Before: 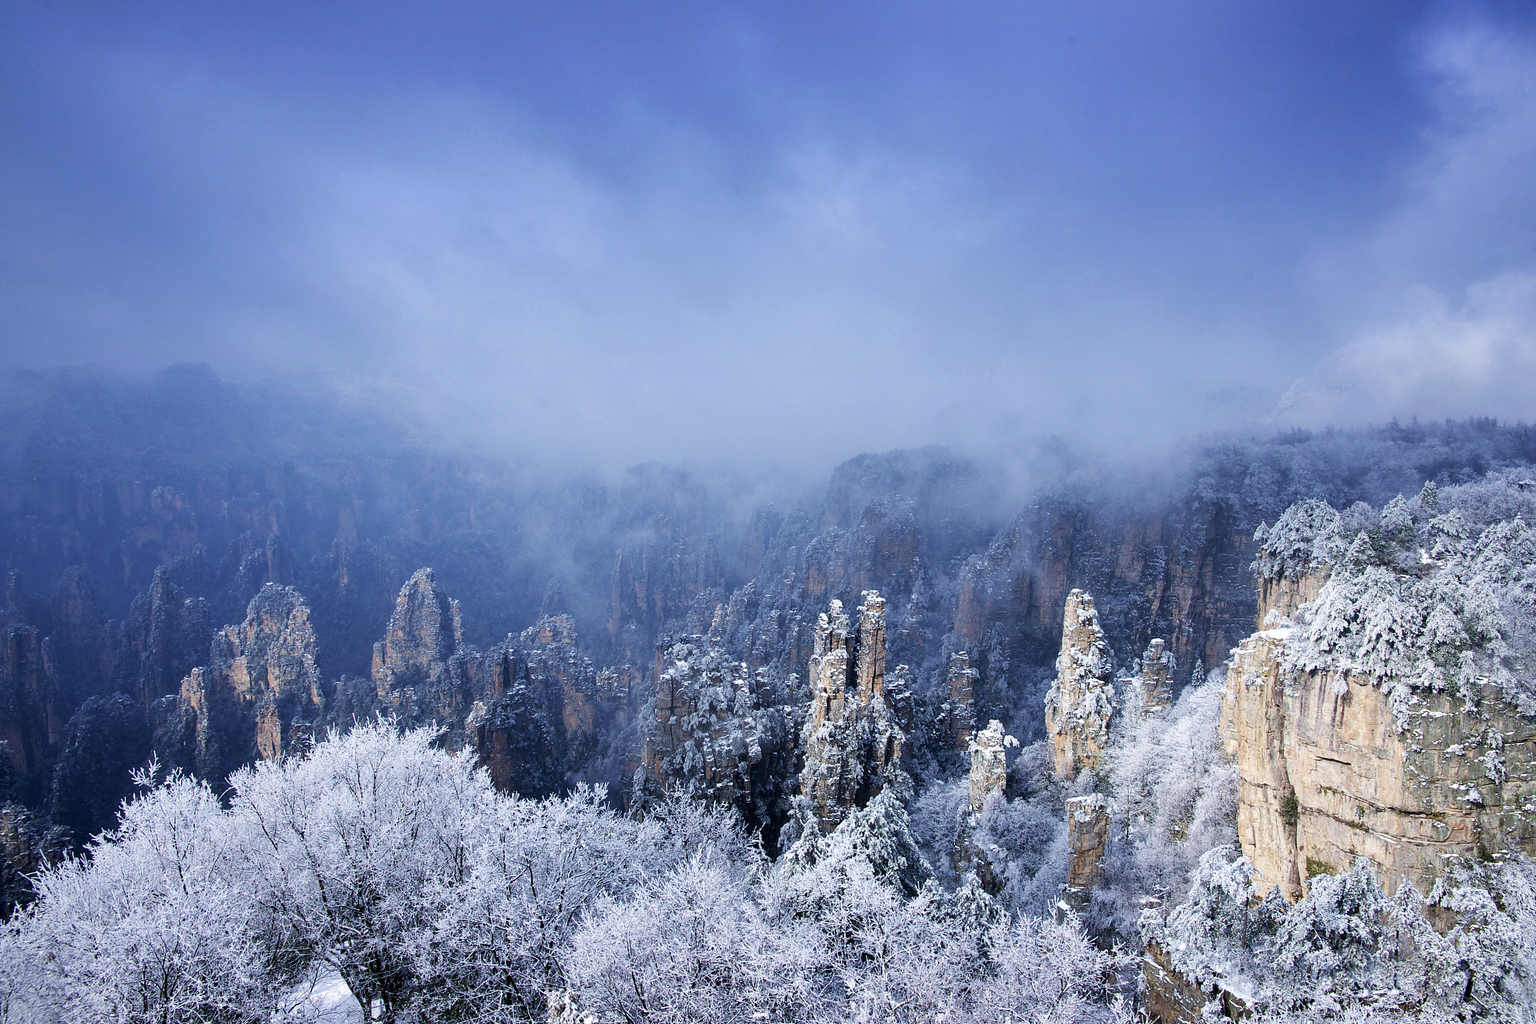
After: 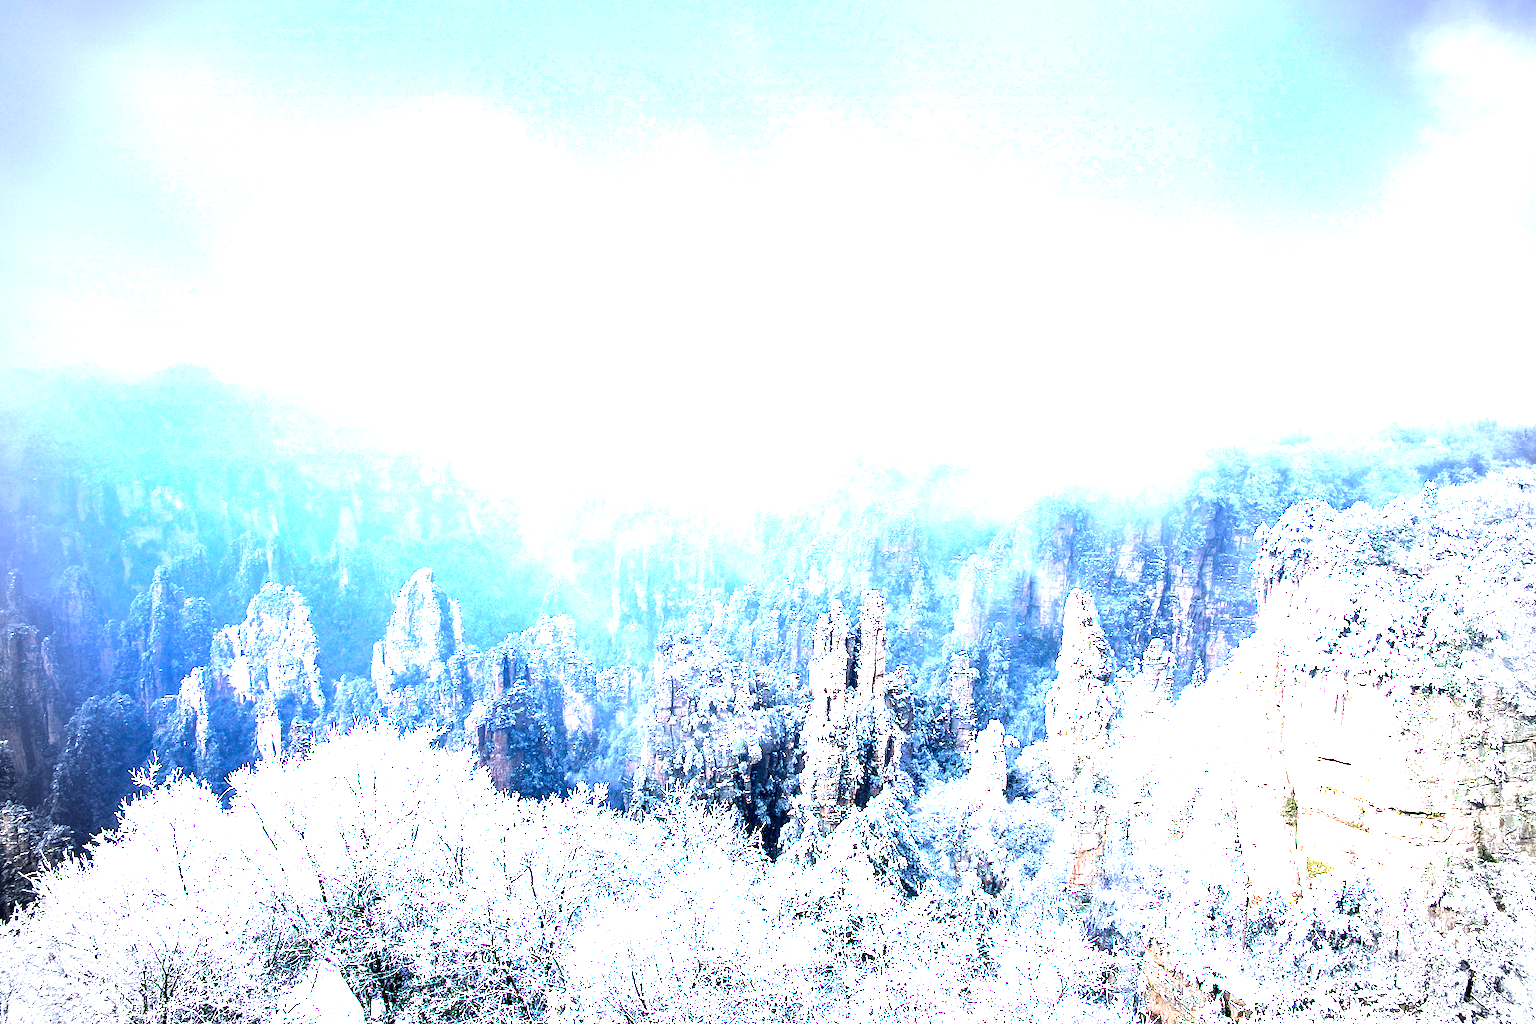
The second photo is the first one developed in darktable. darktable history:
vignetting: fall-off radius 31.11%, dithering 8-bit output
exposure: exposure 3.044 EV, compensate highlight preservation false
